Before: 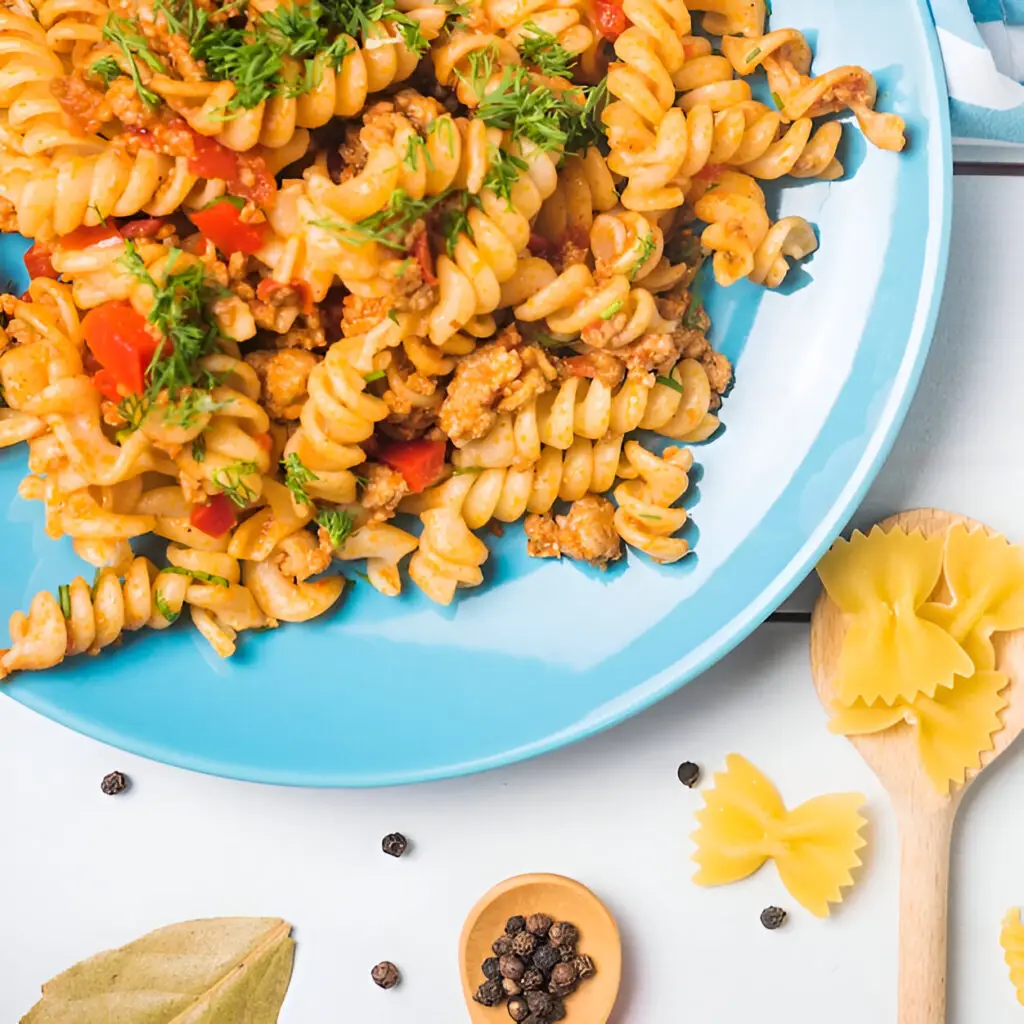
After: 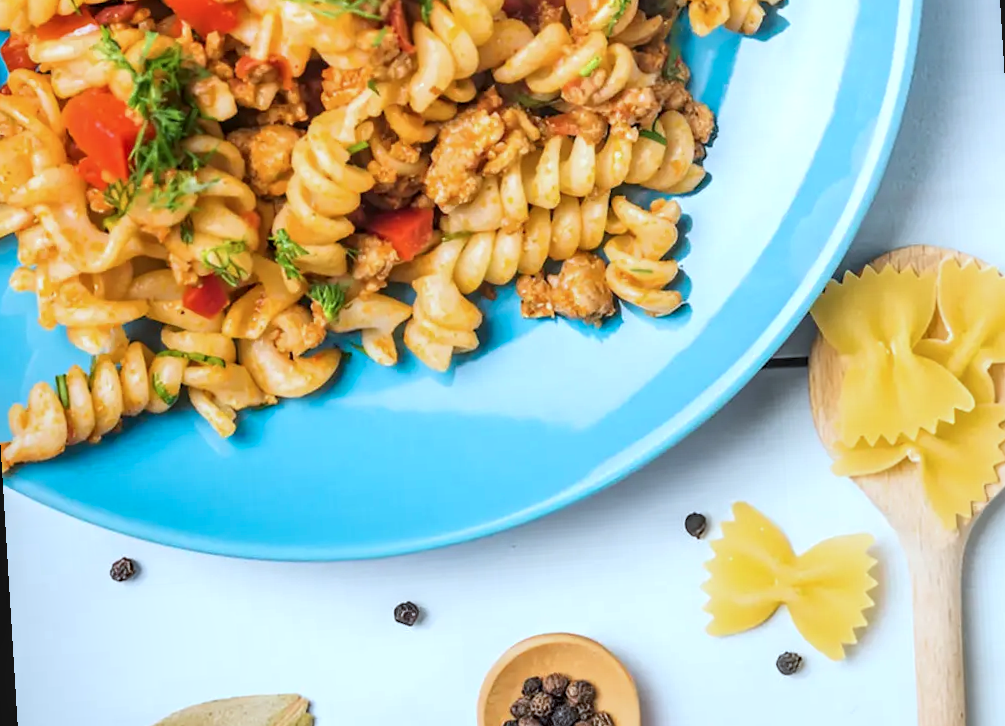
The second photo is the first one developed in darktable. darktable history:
crop and rotate: top 19.998%
local contrast: on, module defaults
color calibration: illuminant F (fluorescent), F source F9 (Cool White Deluxe 4150 K) – high CRI, x 0.374, y 0.373, temperature 4158.34 K
rotate and perspective: rotation -3.52°, crop left 0.036, crop right 0.964, crop top 0.081, crop bottom 0.919
